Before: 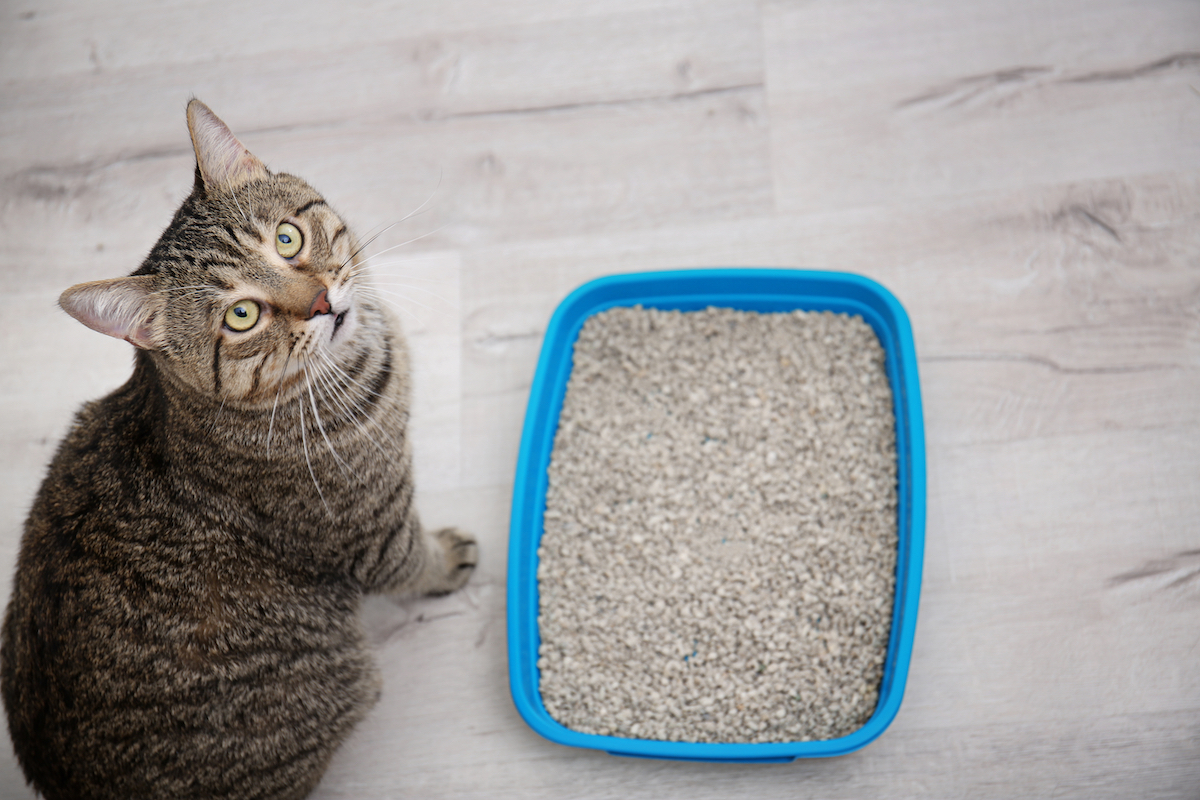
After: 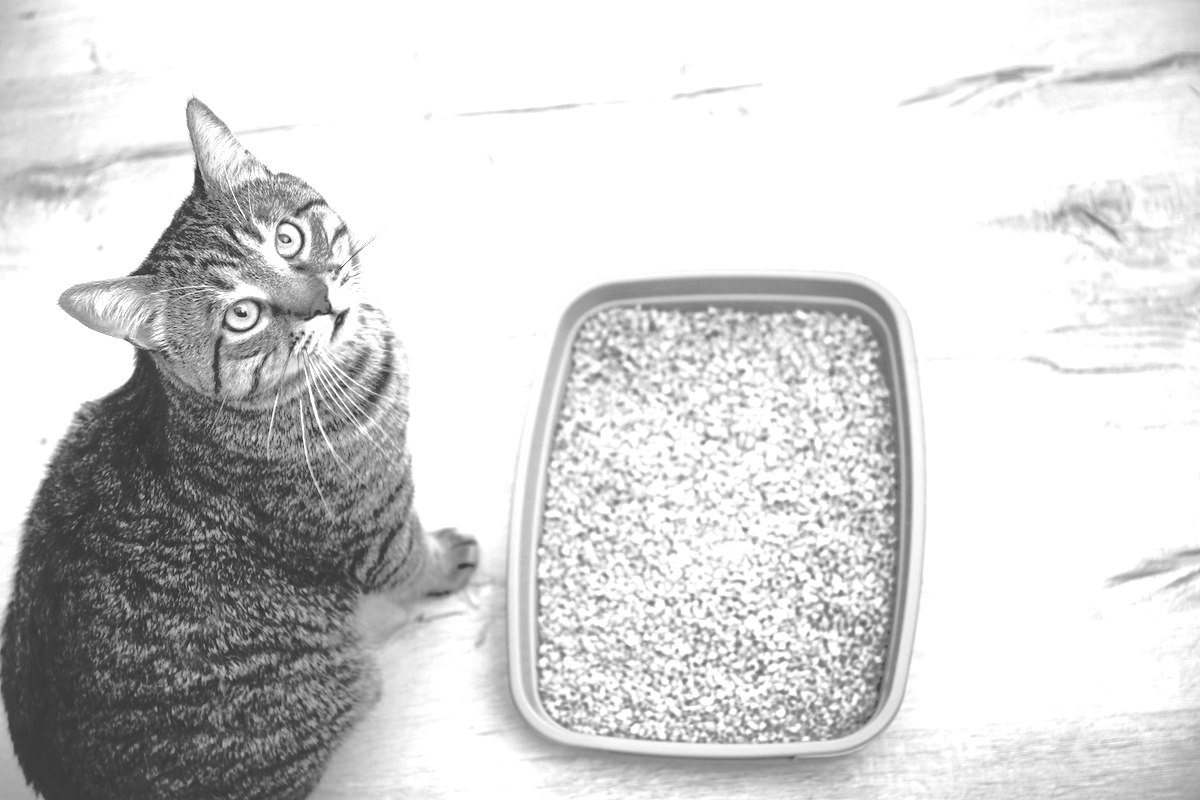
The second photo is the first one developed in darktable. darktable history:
color calibration: output gray [0.28, 0.41, 0.31, 0], illuminant custom, x 0.368, y 0.373, temperature 4350.99 K
shadows and highlights: highlights color adjustment 89.53%
exposure: black level correction 0, exposure 1.098 EV, compensate highlight preservation false
base curve: curves: ch0 [(0, 0.024) (0.055, 0.065) (0.121, 0.166) (0.236, 0.319) (0.693, 0.726) (1, 1)], preserve colors none
